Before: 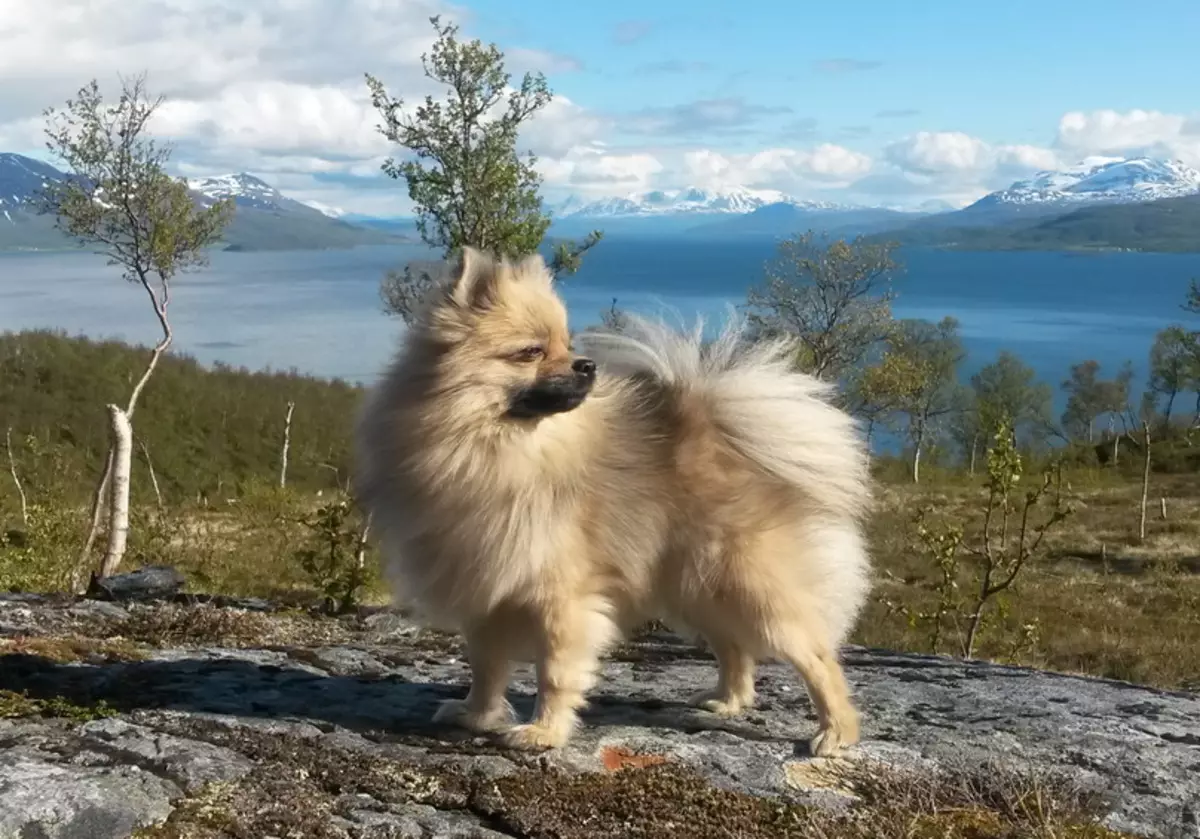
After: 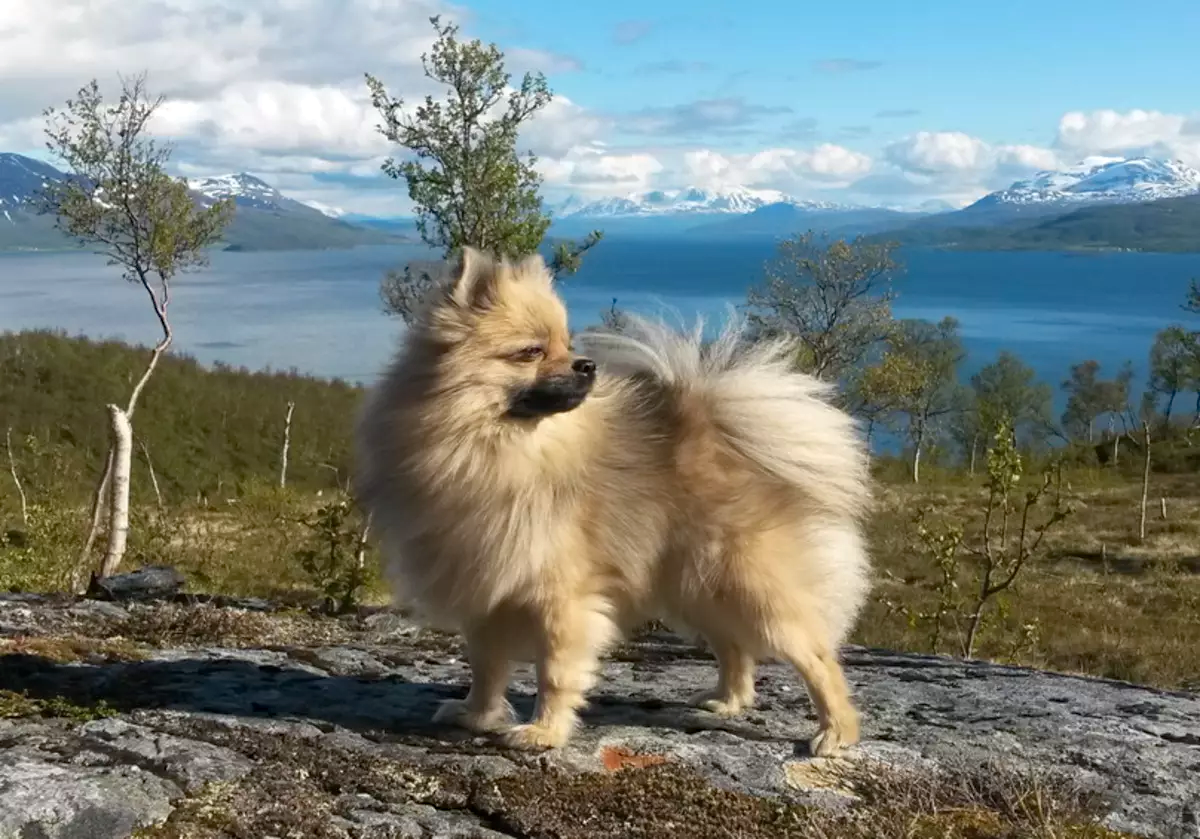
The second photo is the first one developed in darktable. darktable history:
exposure: exposure -0.01 EV, compensate highlight preservation false
haze removal: compatibility mode true, adaptive false
